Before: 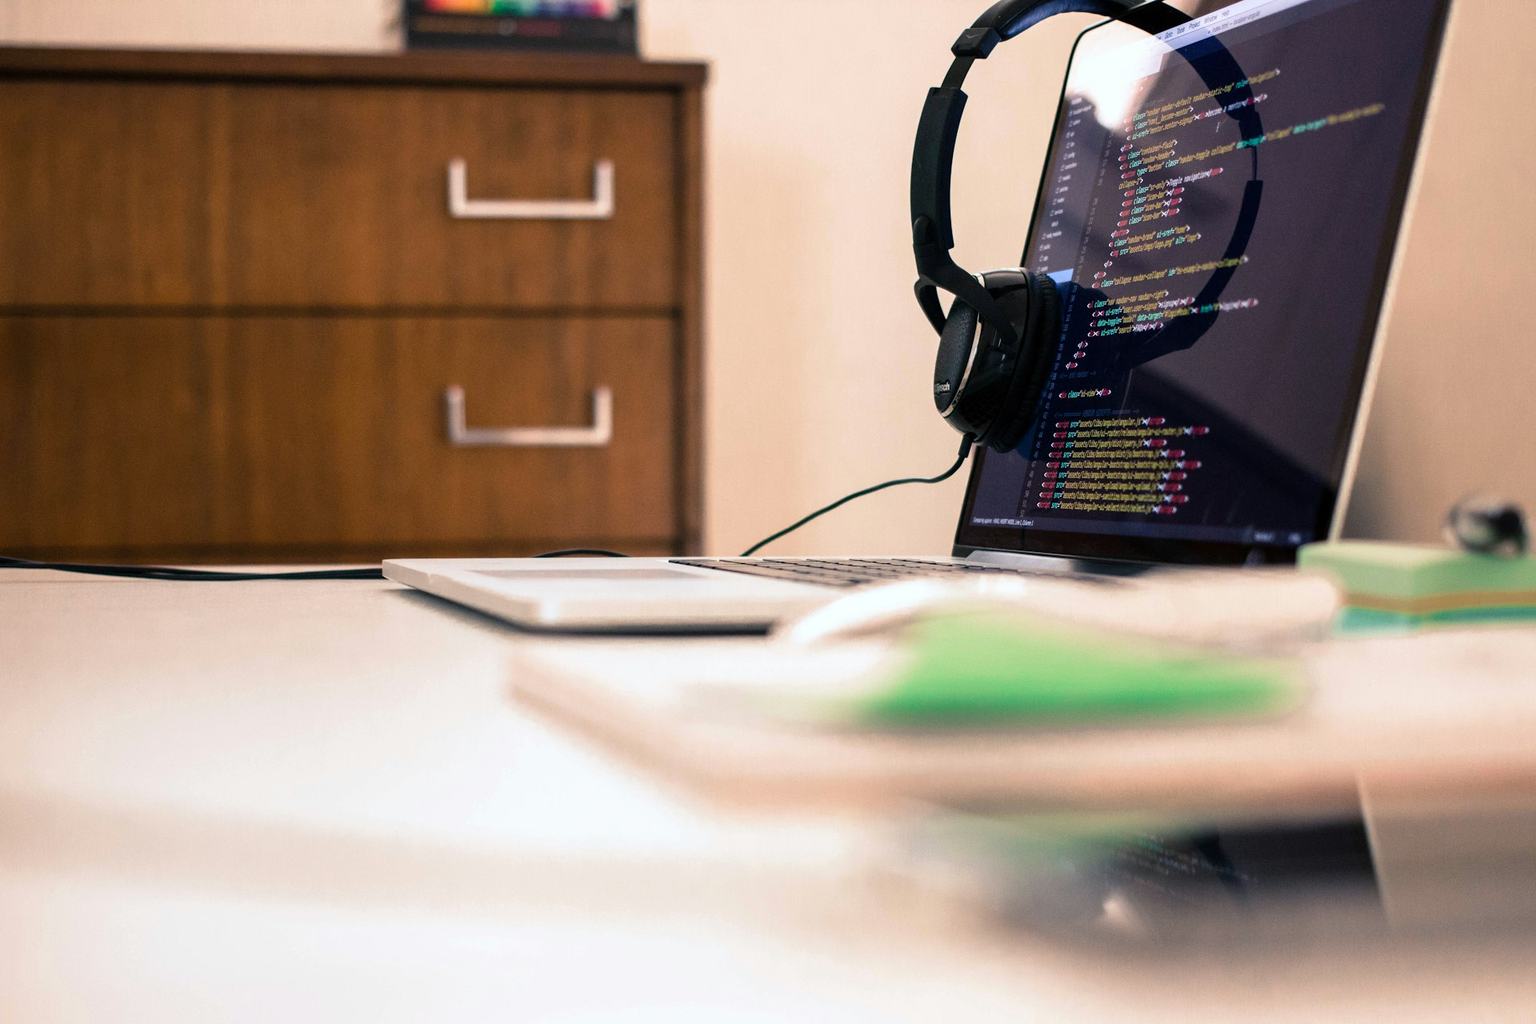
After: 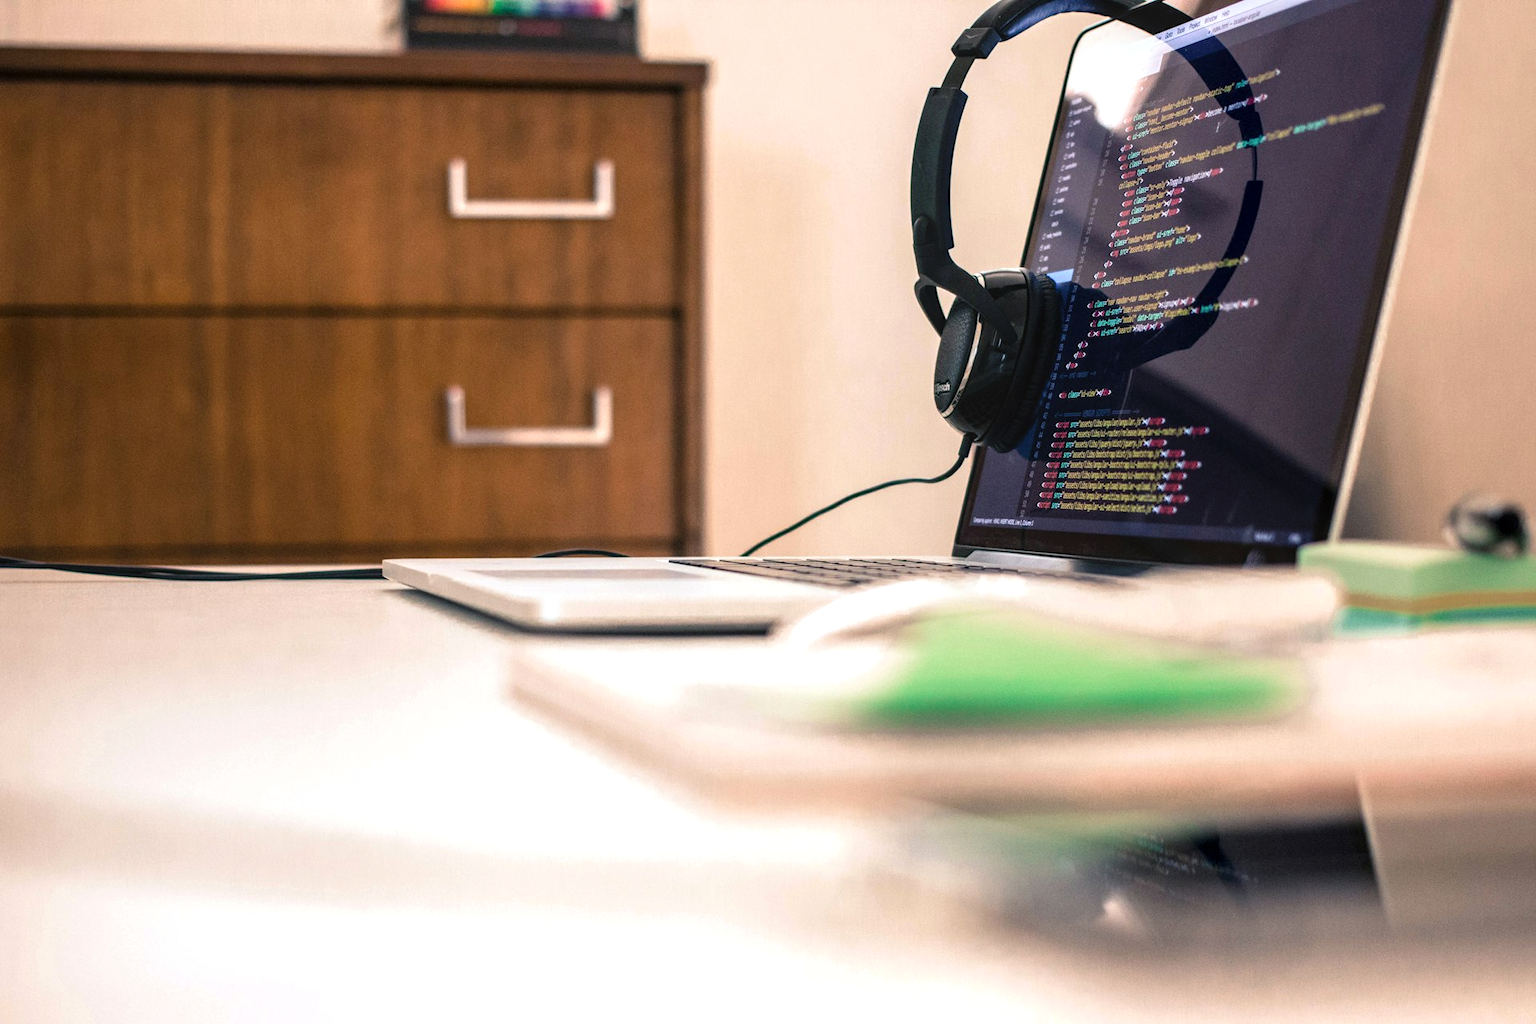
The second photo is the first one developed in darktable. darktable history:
exposure: exposure 0.217 EV, compensate highlight preservation false
local contrast: on, module defaults
